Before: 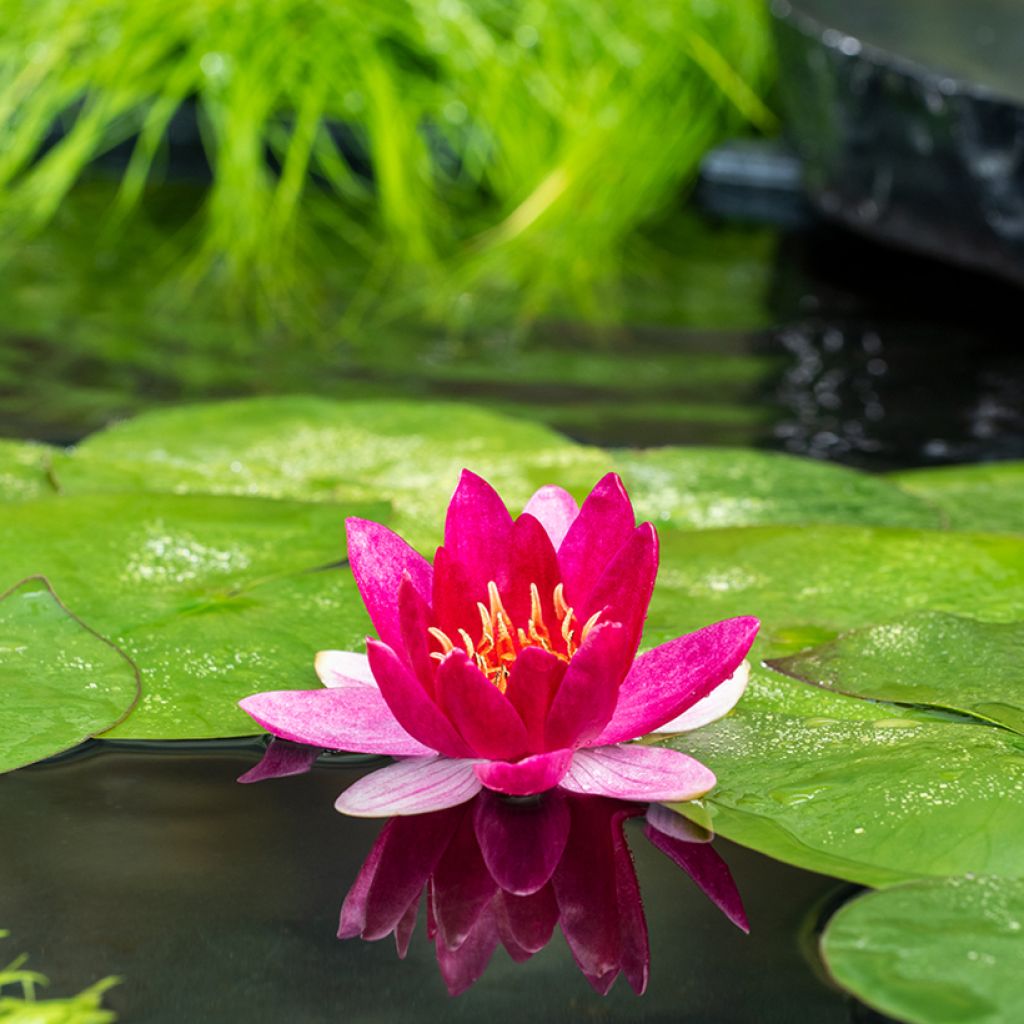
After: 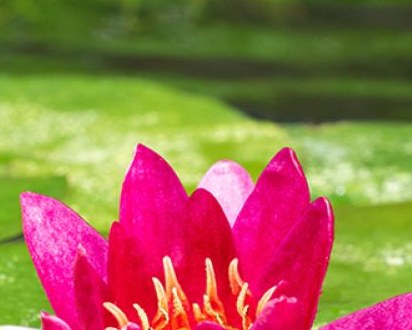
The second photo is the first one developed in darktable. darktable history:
crop: left 31.768%, top 31.762%, right 27.727%, bottom 35.952%
